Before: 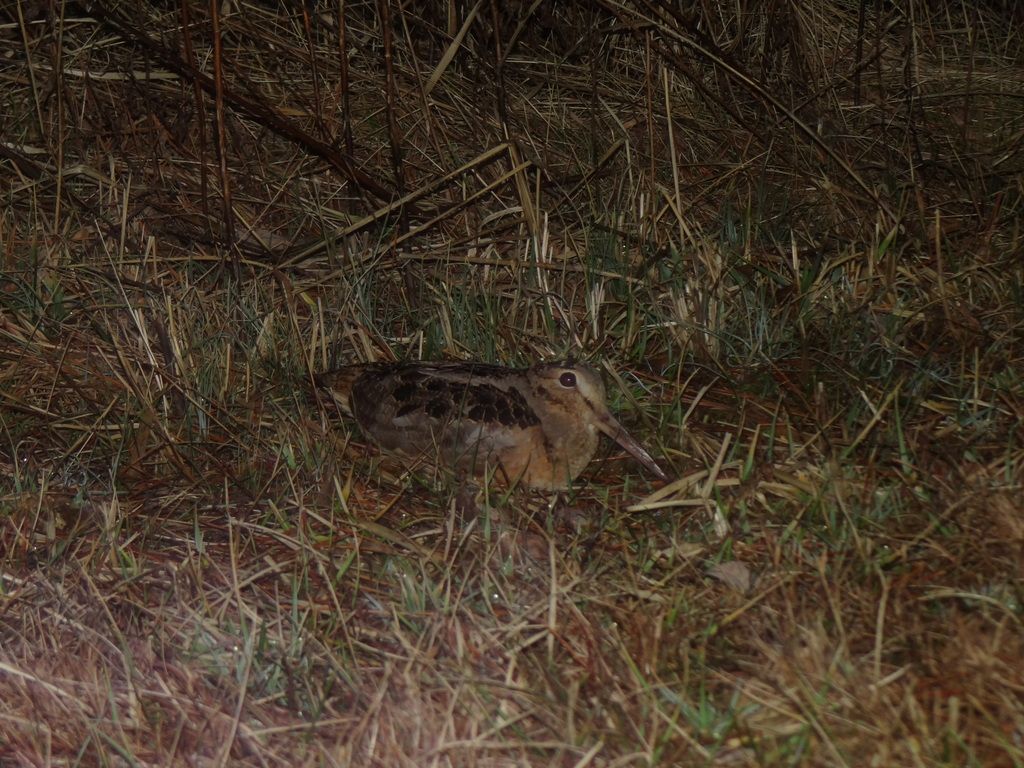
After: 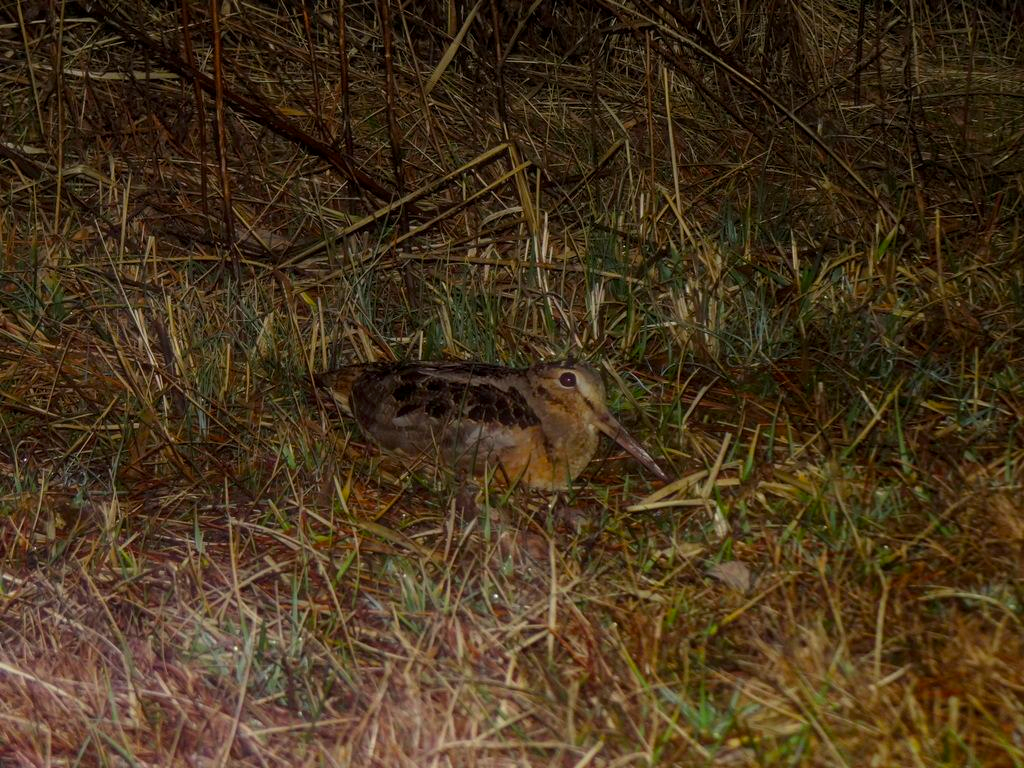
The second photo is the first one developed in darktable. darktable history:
local contrast: on, module defaults
color balance rgb: linear chroma grading › global chroma 15%, perceptual saturation grading › global saturation 30%
